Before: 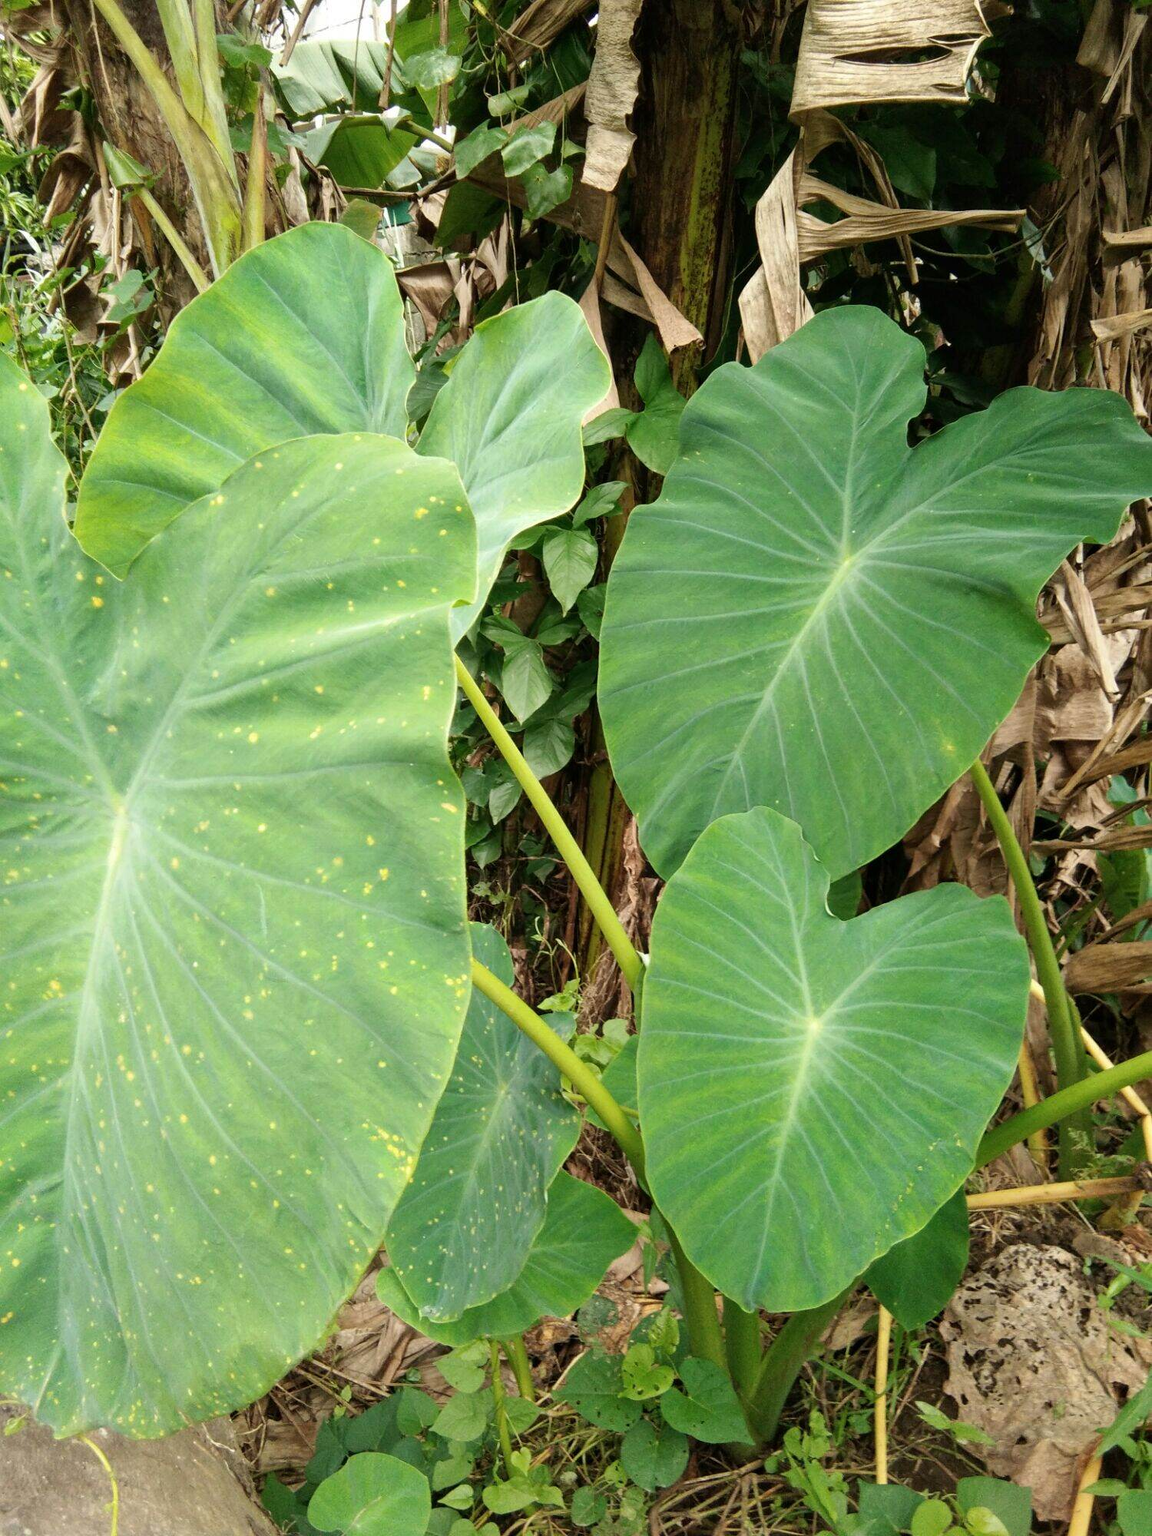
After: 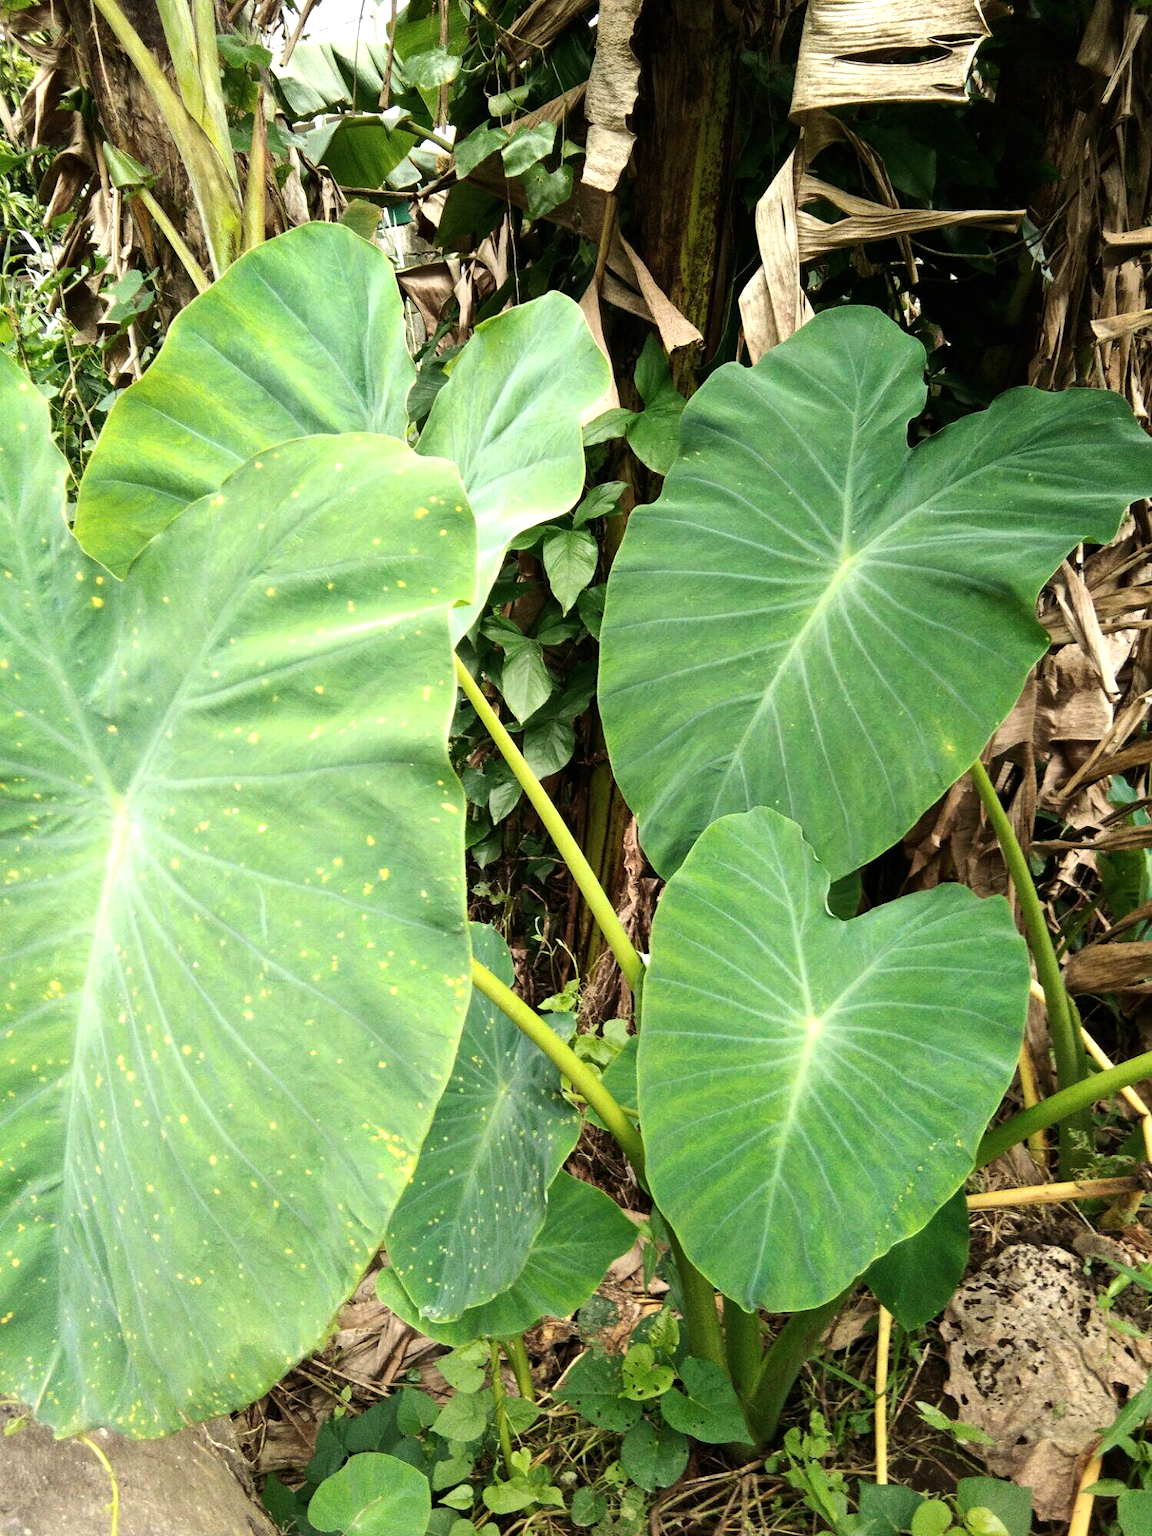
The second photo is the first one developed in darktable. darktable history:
rotate and perspective: automatic cropping off
tone equalizer: -8 EV -0.75 EV, -7 EV -0.7 EV, -6 EV -0.6 EV, -5 EV -0.4 EV, -3 EV 0.4 EV, -2 EV 0.6 EV, -1 EV 0.7 EV, +0 EV 0.75 EV, edges refinement/feathering 500, mask exposure compensation -1.57 EV, preserve details no
exposure: exposure -0.153 EV, compensate highlight preservation false
